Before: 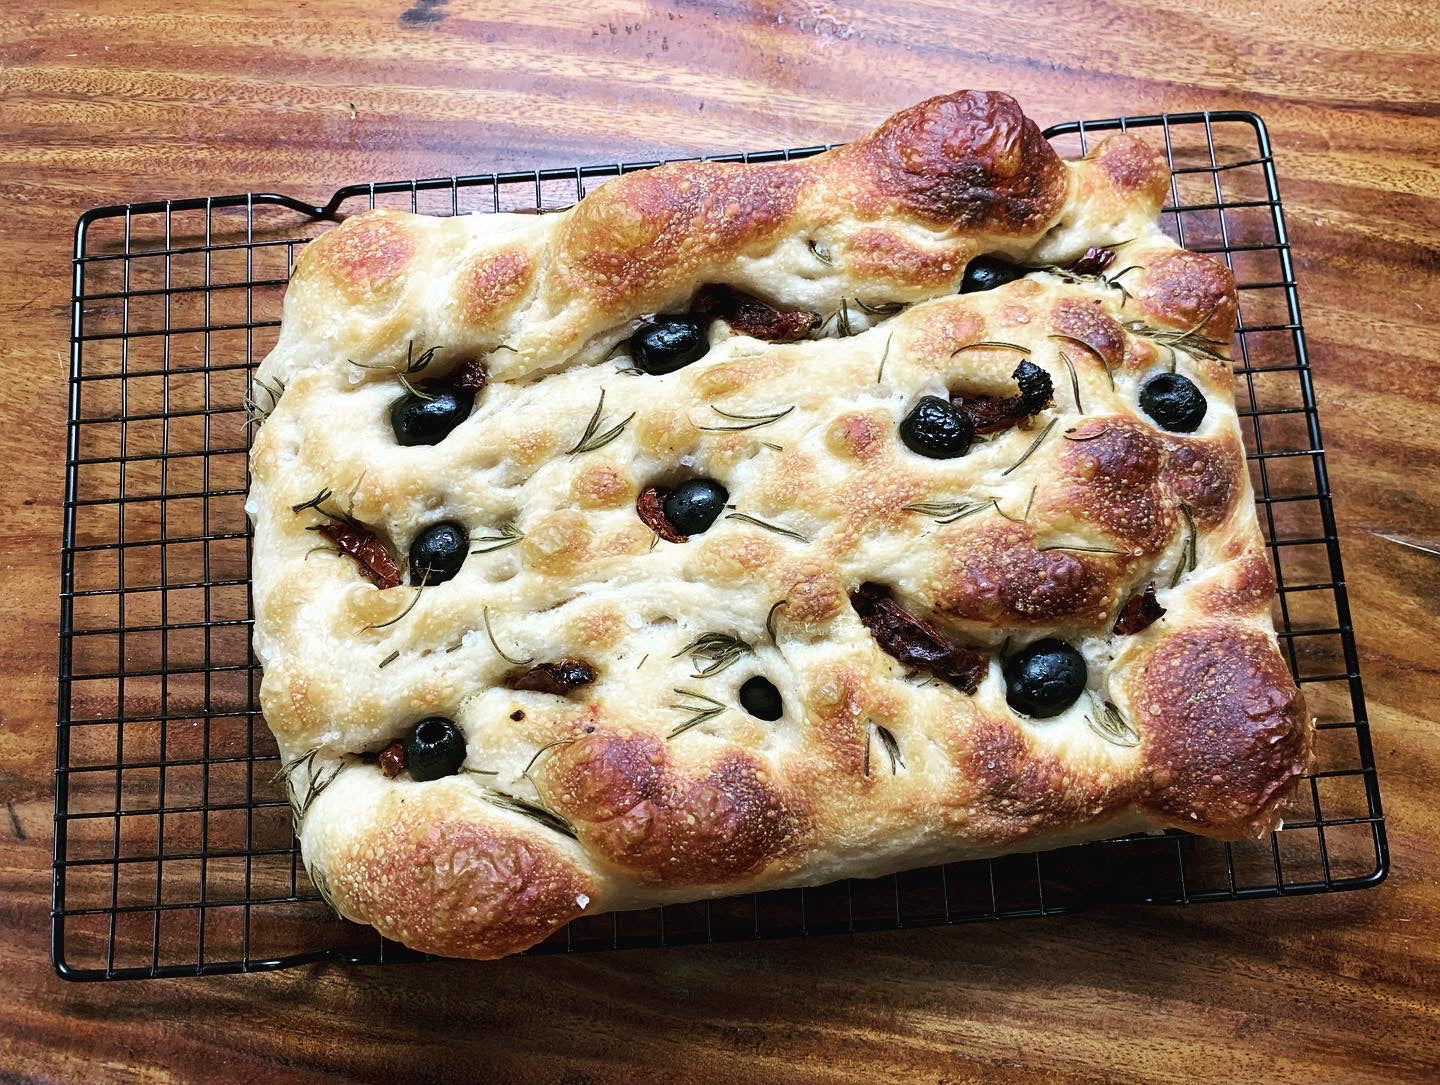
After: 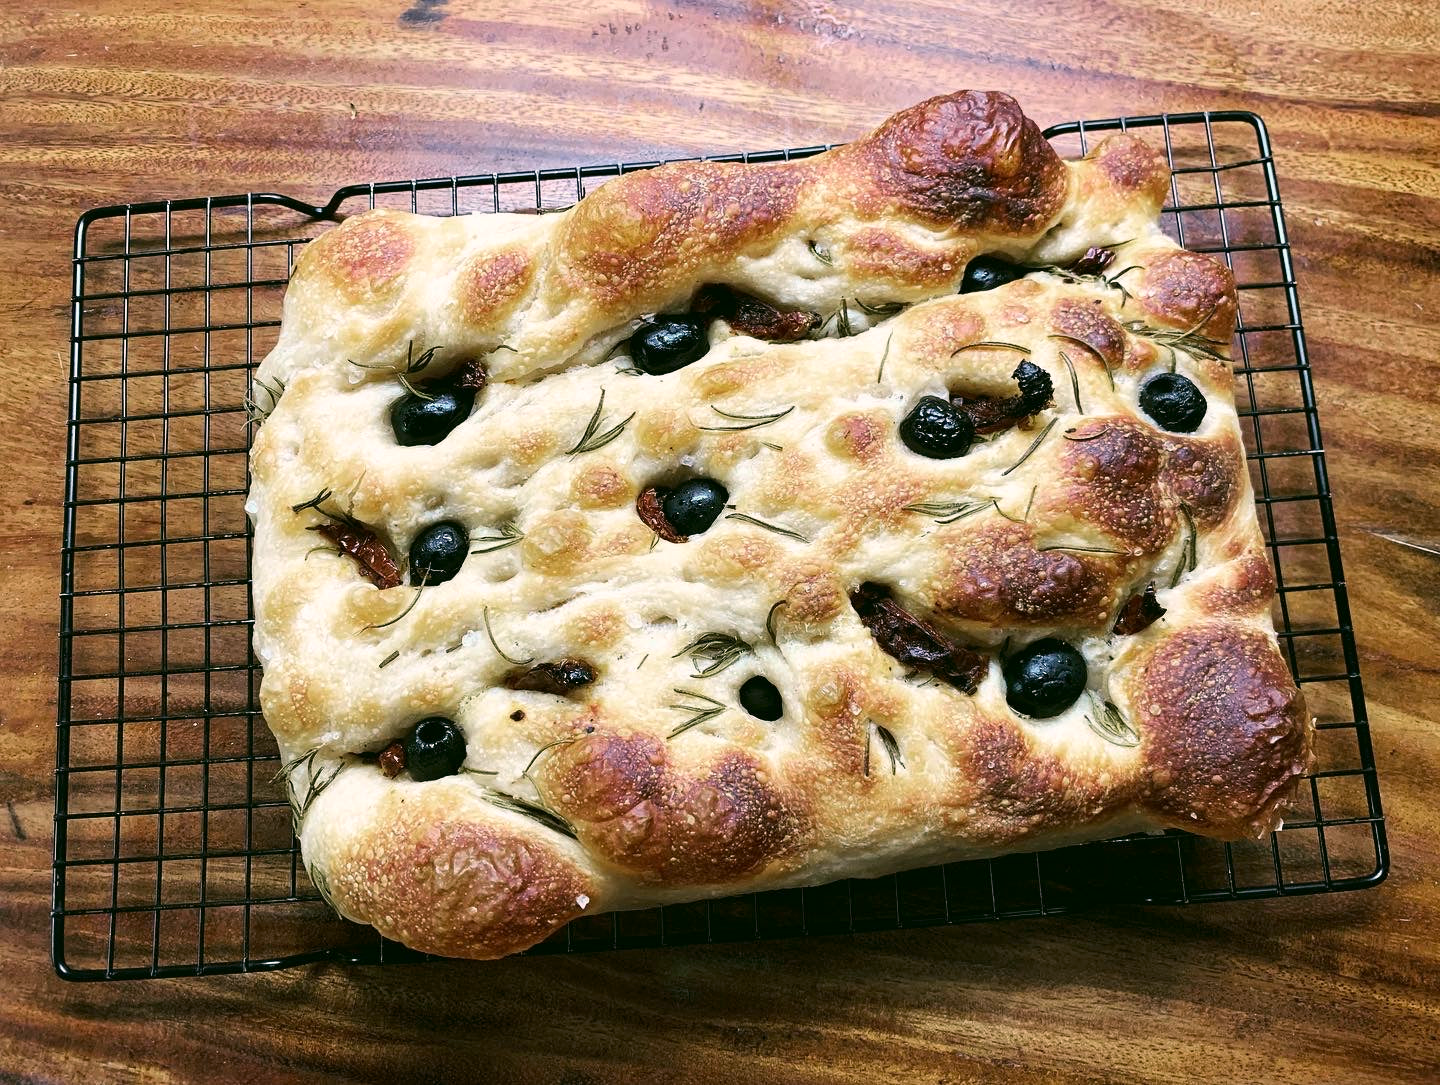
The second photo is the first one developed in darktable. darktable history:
color correction: highlights a* 4.07, highlights b* 4.96, shadows a* -6.76, shadows b* 4.95
